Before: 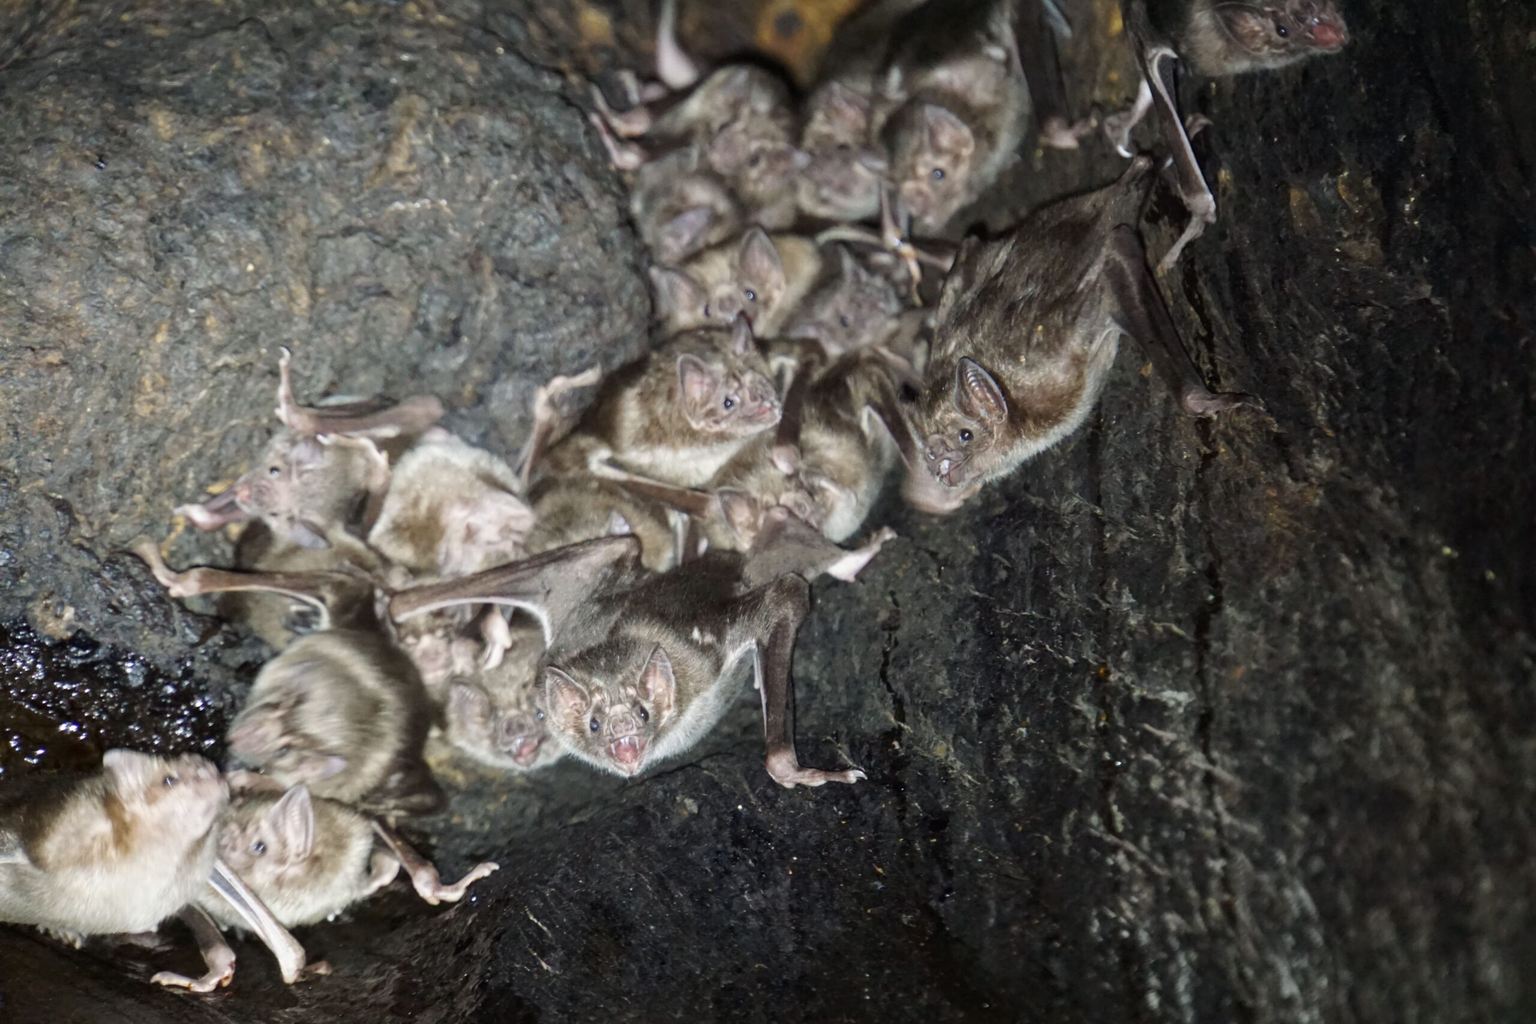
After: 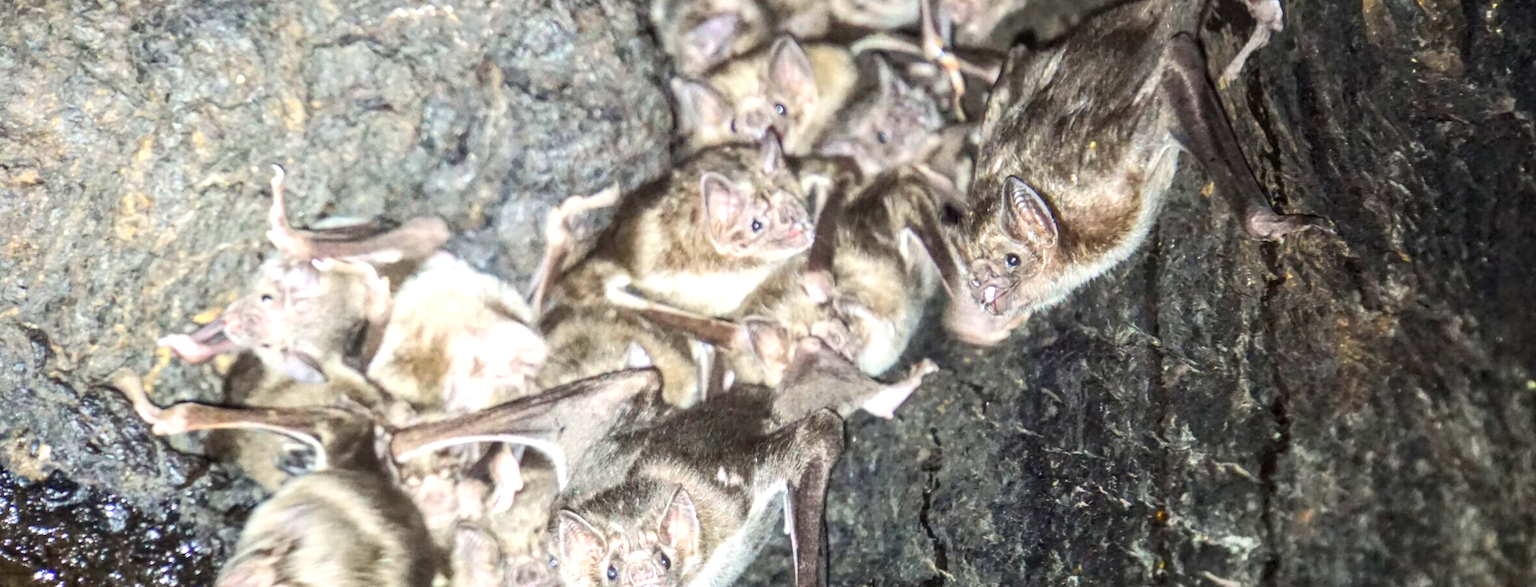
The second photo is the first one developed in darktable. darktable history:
exposure: exposure 0.755 EV, compensate highlight preservation false
contrast brightness saturation: contrast 0.201, brightness 0.17, saturation 0.222
crop: left 1.815%, top 19.029%, right 5.501%, bottom 27.811%
tone equalizer: edges refinement/feathering 500, mask exposure compensation -1.57 EV, preserve details no
local contrast: highlights 6%, shadows 3%, detail 133%
